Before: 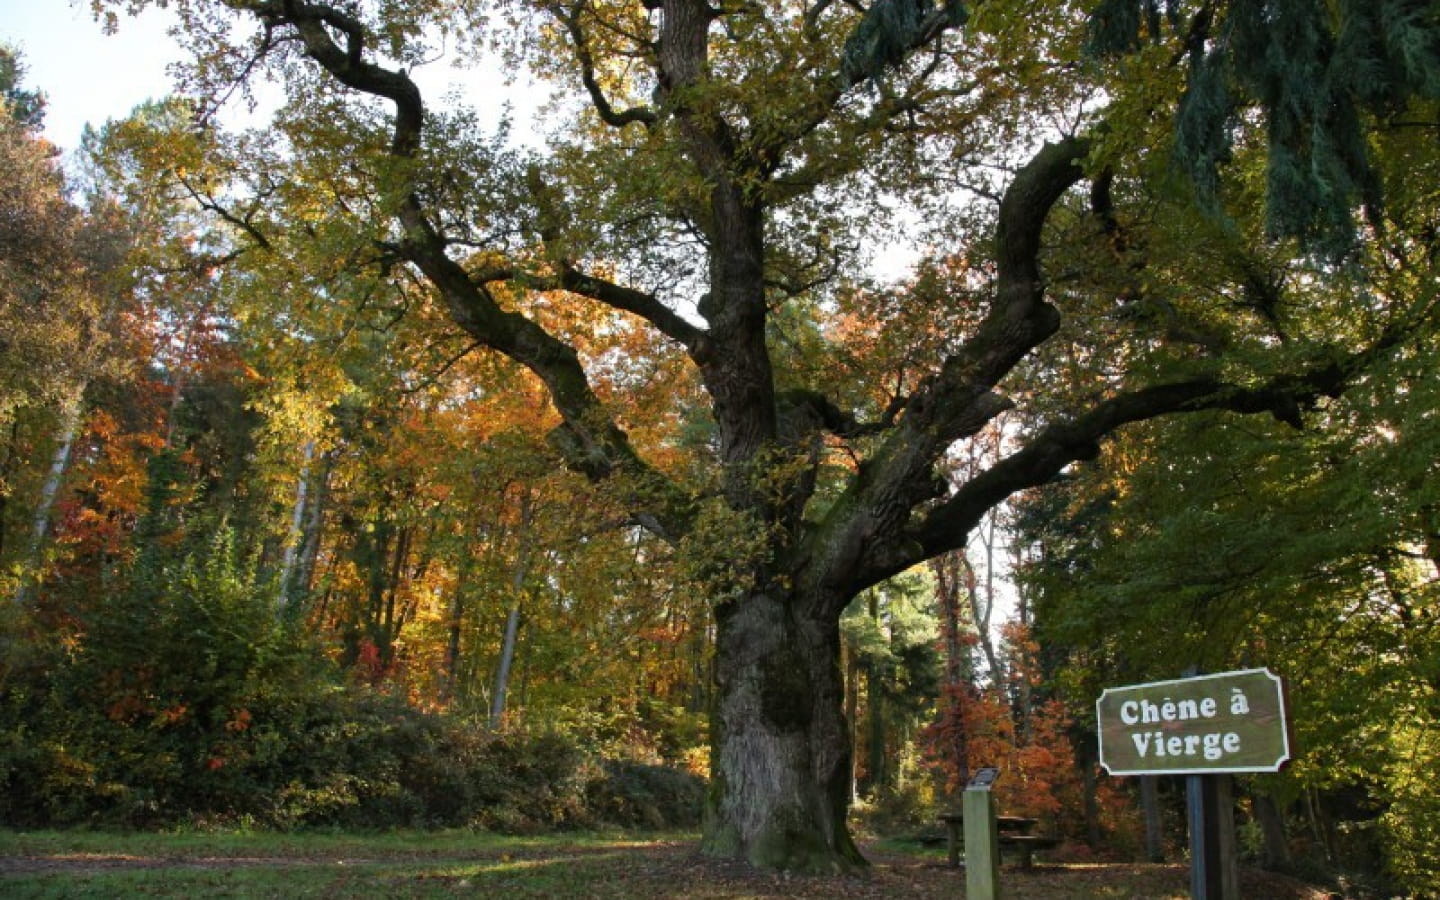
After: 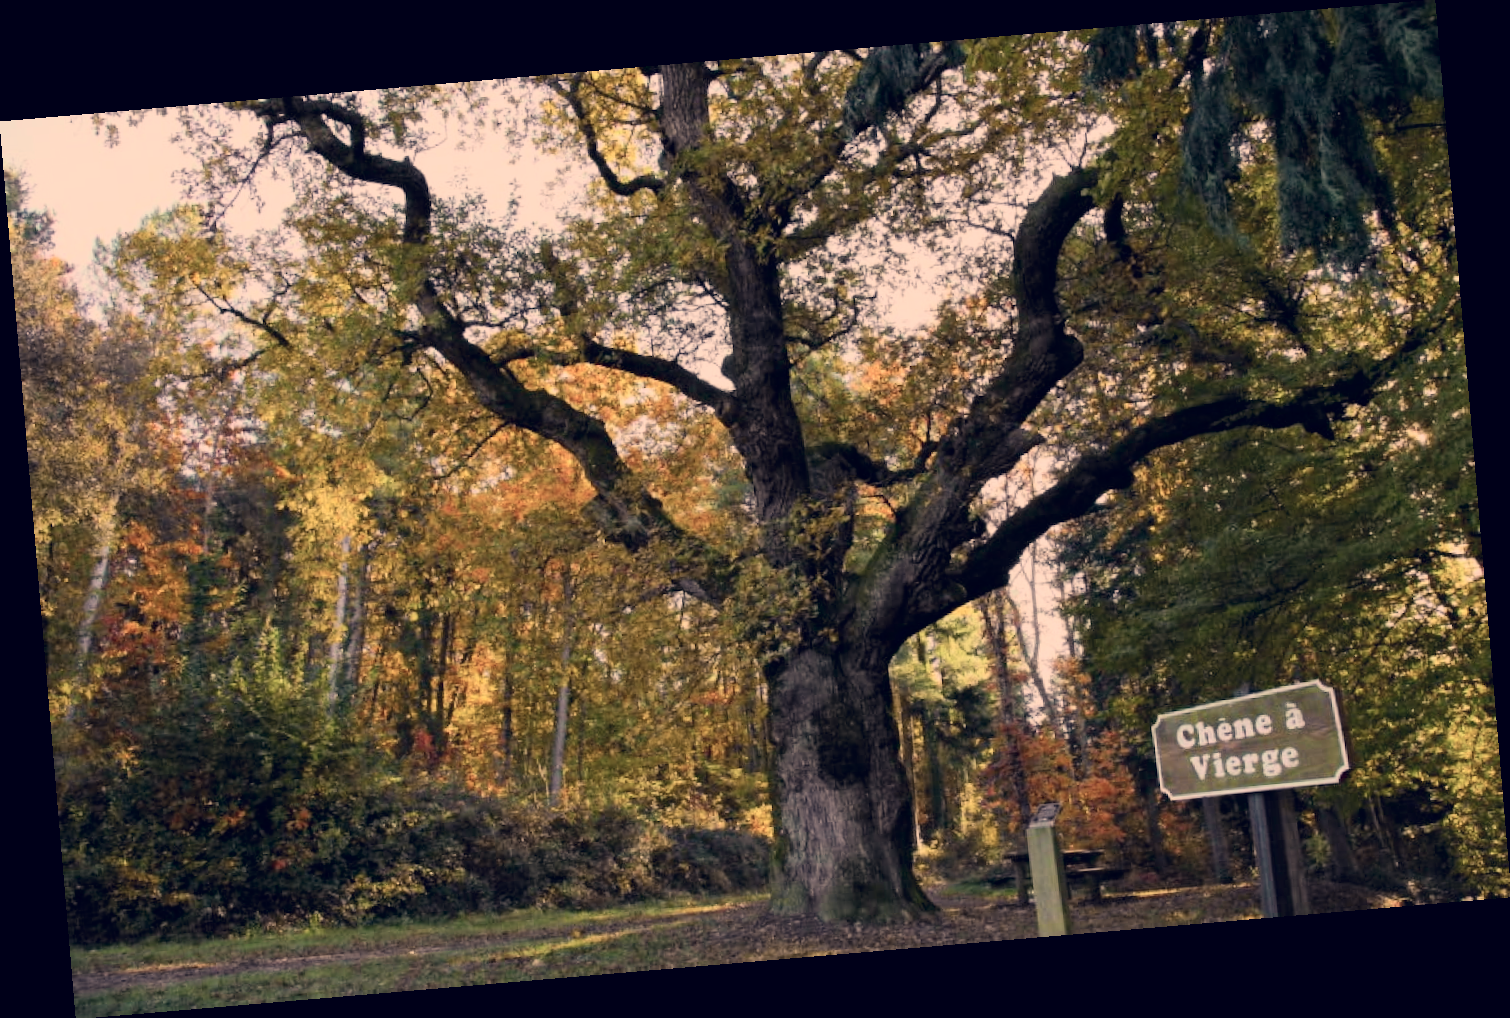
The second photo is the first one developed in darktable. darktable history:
color correction: highlights a* 19.59, highlights b* 27.49, shadows a* 3.46, shadows b* -17.28, saturation 0.73
rotate and perspective: rotation -4.86°, automatic cropping off
tone curve: curves: ch0 [(0, 0) (0.048, 0.024) (0.099, 0.082) (0.227, 0.255) (0.407, 0.482) (0.543, 0.634) (0.719, 0.77) (0.837, 0.843) (1, 0.906)]; ch1 [(0, 0) (0.3, 0.268) (0.404, 0.374) (0.475, 0.463) (0.501, 0.499) (0.514, 0.502) (0.551, 0.541) (0.643, 0.648) (0.682, 0.674) (0.802, 0.812) (1, 1)]; ch2 [(0, 0) (0.259, 0.207) (0.323, 0.311) (0.364, 0.368) (0.442, 0.461) (0.498, 0.498) (0.531, 0.528) (0.581, 0.602) (0.629, 0.659) (0.768, 0.728) (1, 1)], color space Lab, independent channels, preserve colors none
